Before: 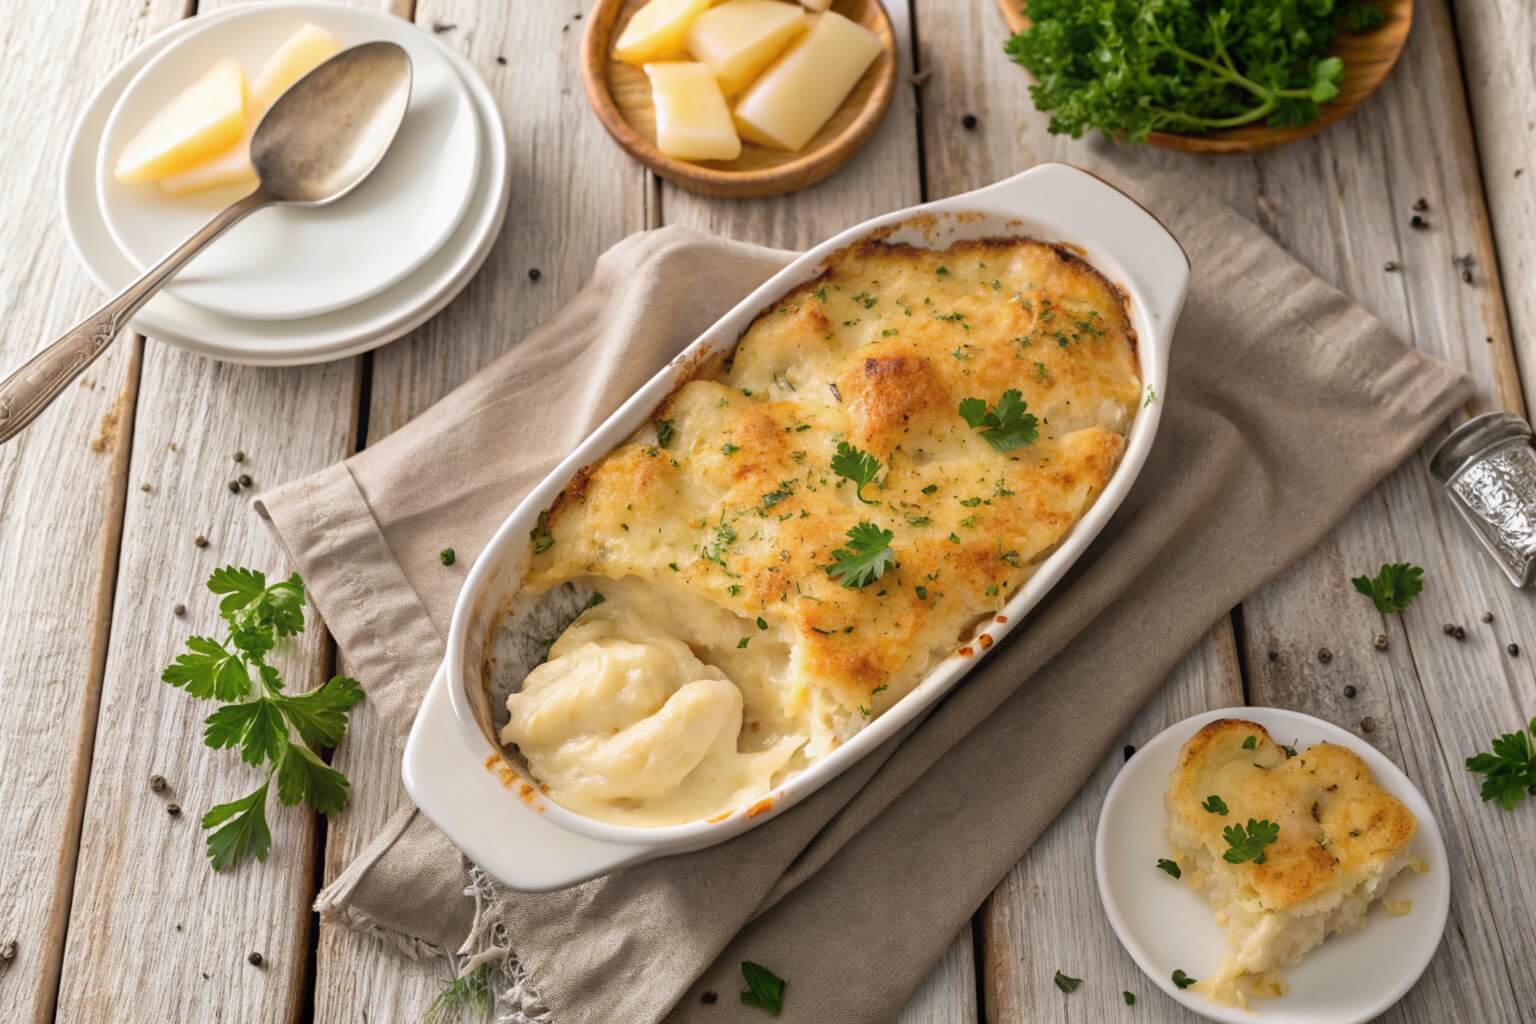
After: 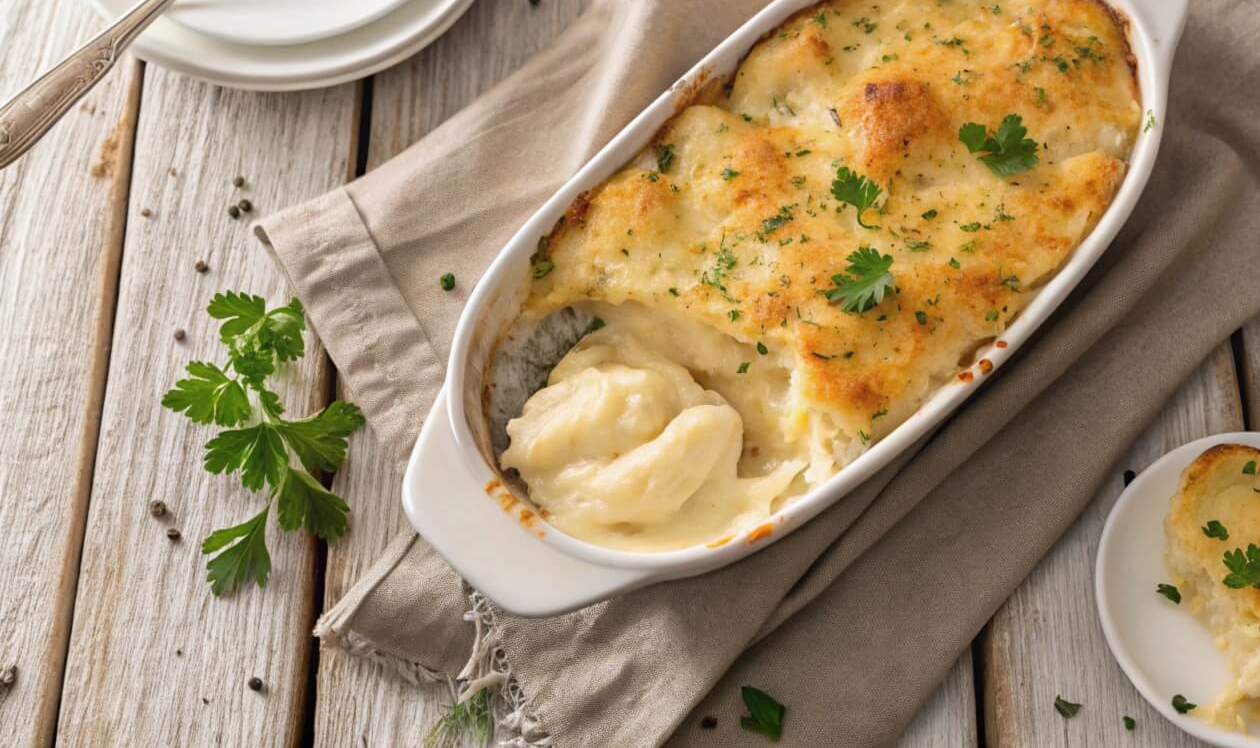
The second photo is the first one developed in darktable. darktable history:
crop: top 26.95%, right 17.954%
